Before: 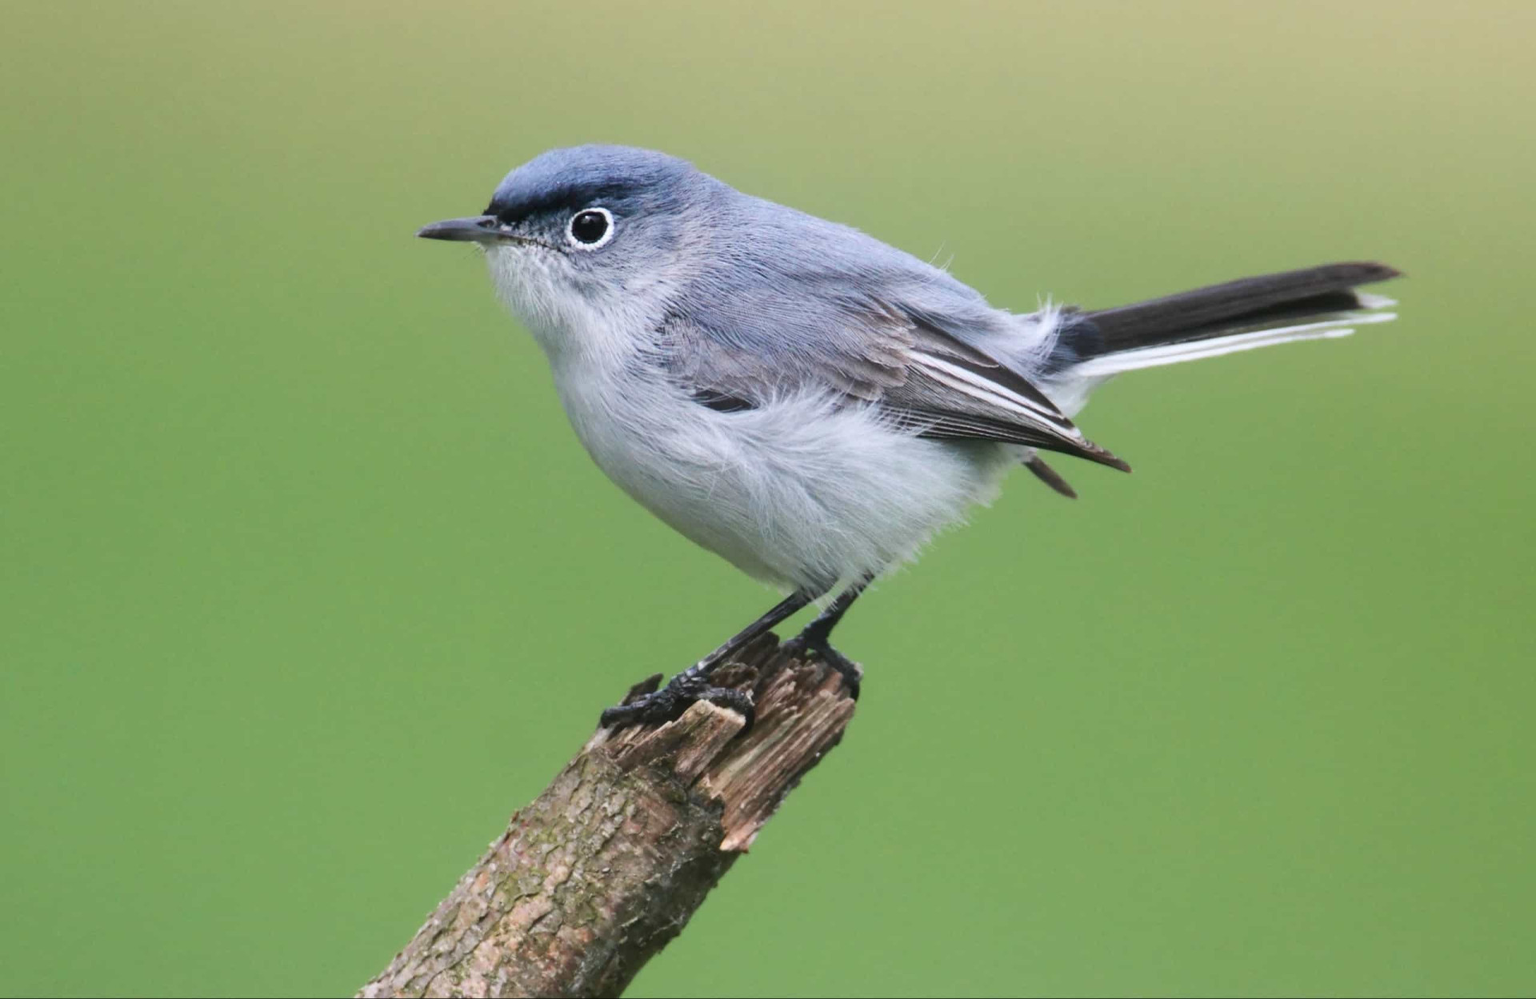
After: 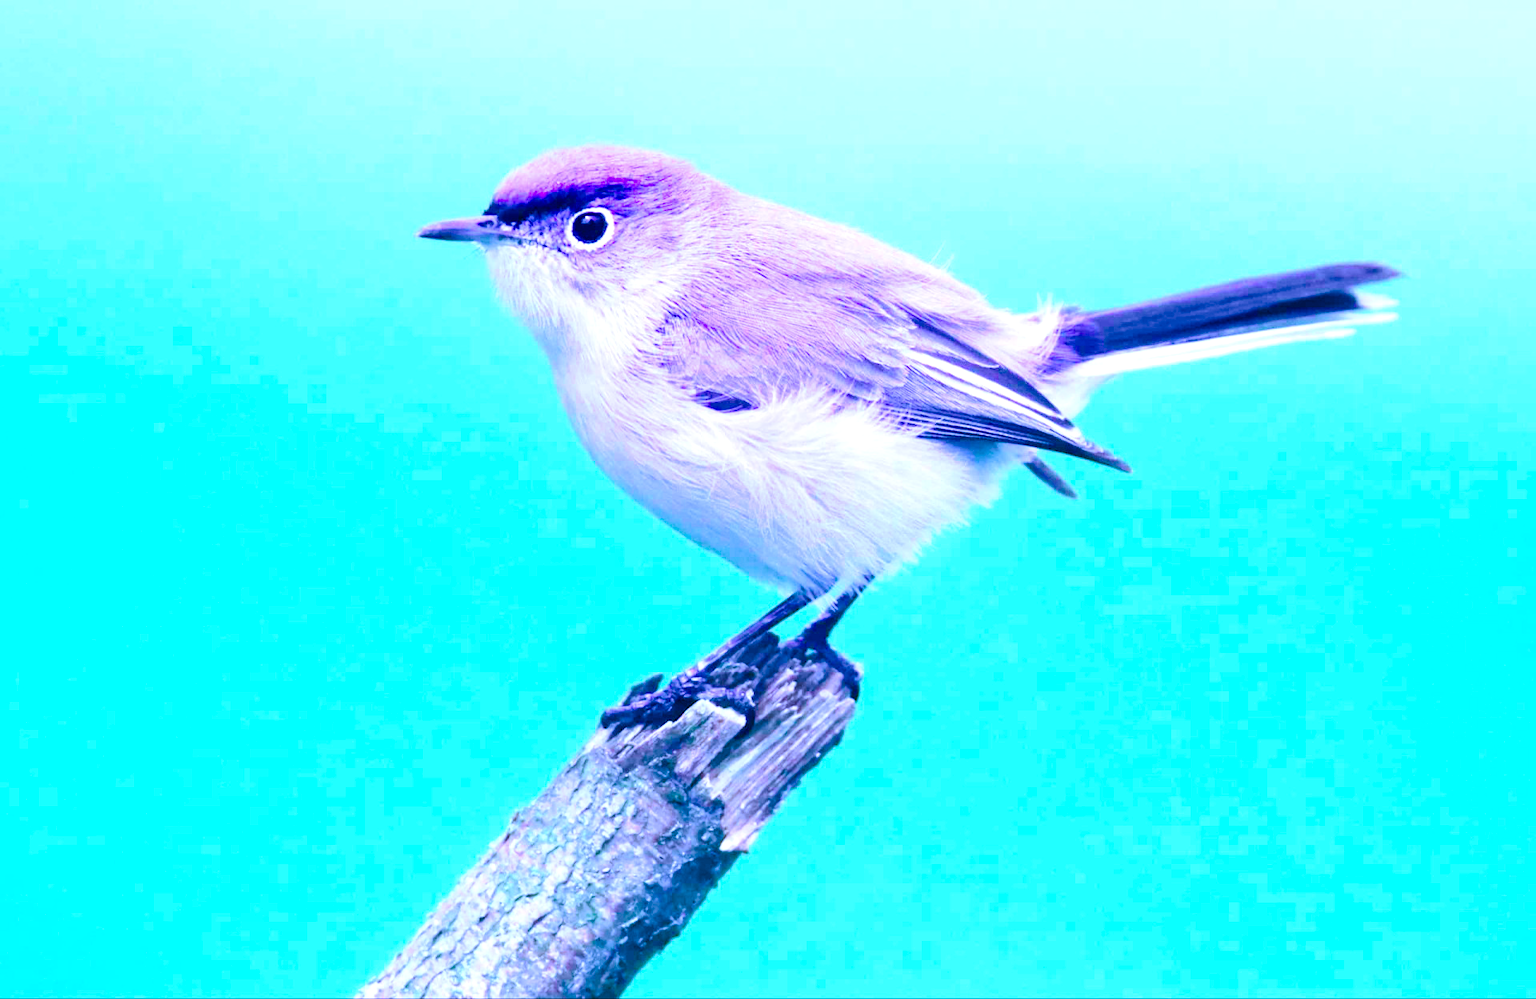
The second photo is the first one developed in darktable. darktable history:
color calibration: output R [0.948, 0.091, -0.04, 0], output G [-0.3, 1.384, -0.085, 0], output B [-0.108, 0.061, 1.08, 0], illuminant as shot in camera, x 0.484, y 0.43, temperature 2405.29 K
exposure: black level correction 0, exposure 1.2 EV, compensate exposure bias true, compensate highlight preservation false
tone curve: curves: ch0 [(0, 0) (0.003, 0) (0.011, 0.001) (0.025, 0.003) (0.044, 0.005) (0.069, 0.012) (0.1, 0.023) (0.136, 0.039) (0.177, 0.088) (0.224, 0.15) (0.277, 0.24) (0.335, 0.337) (0.399, 0.437) (0.468, 0.535) (0.543, 0.629) (0.623, 0.71) (0.709, 0.782) (0.801, 0.856) (0.898, 0.94) (1, 1)], preserve colors none
